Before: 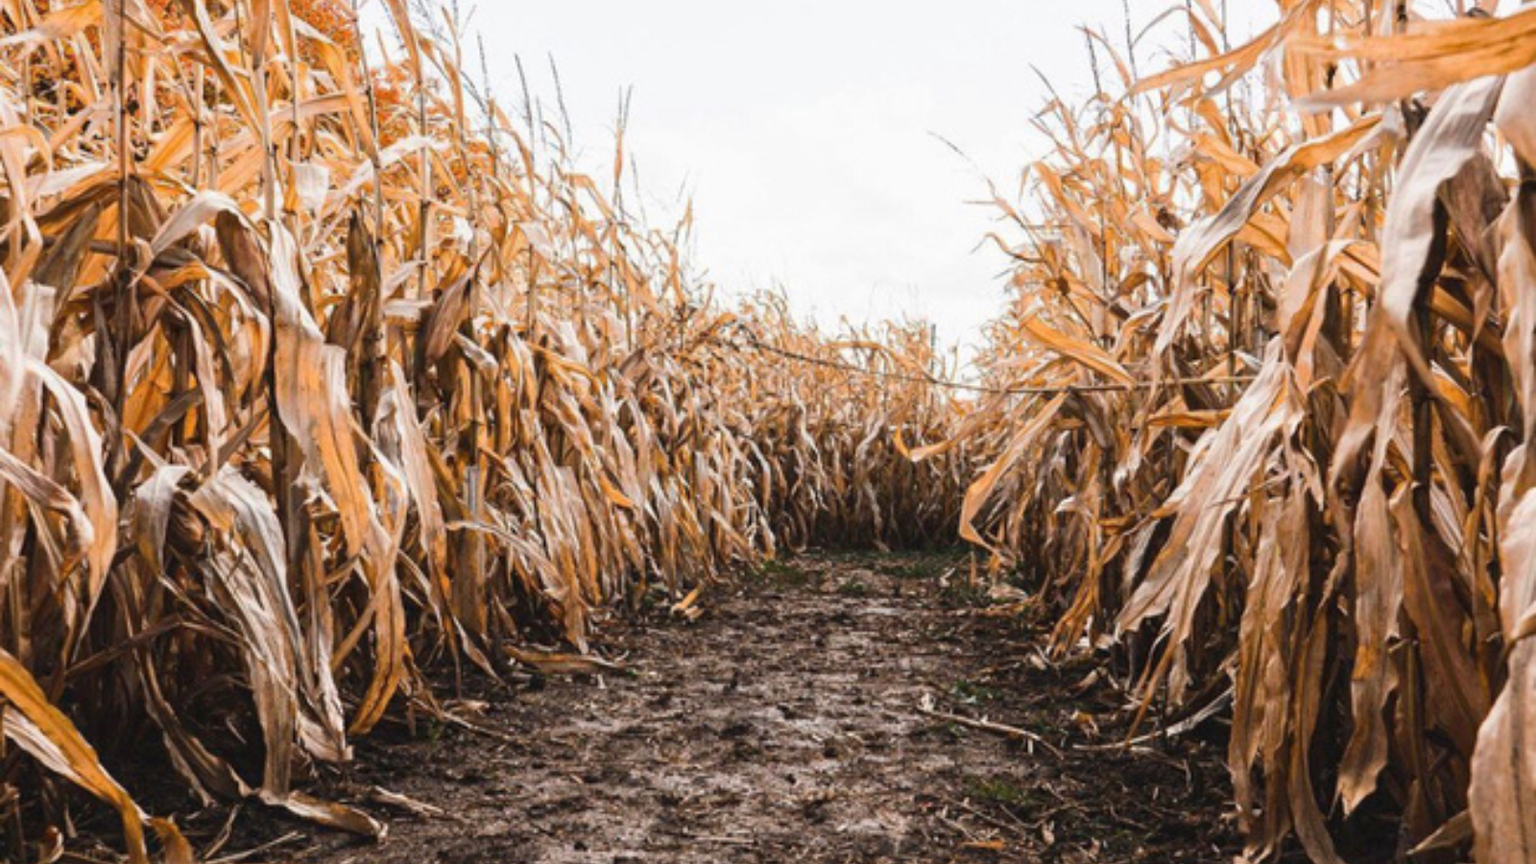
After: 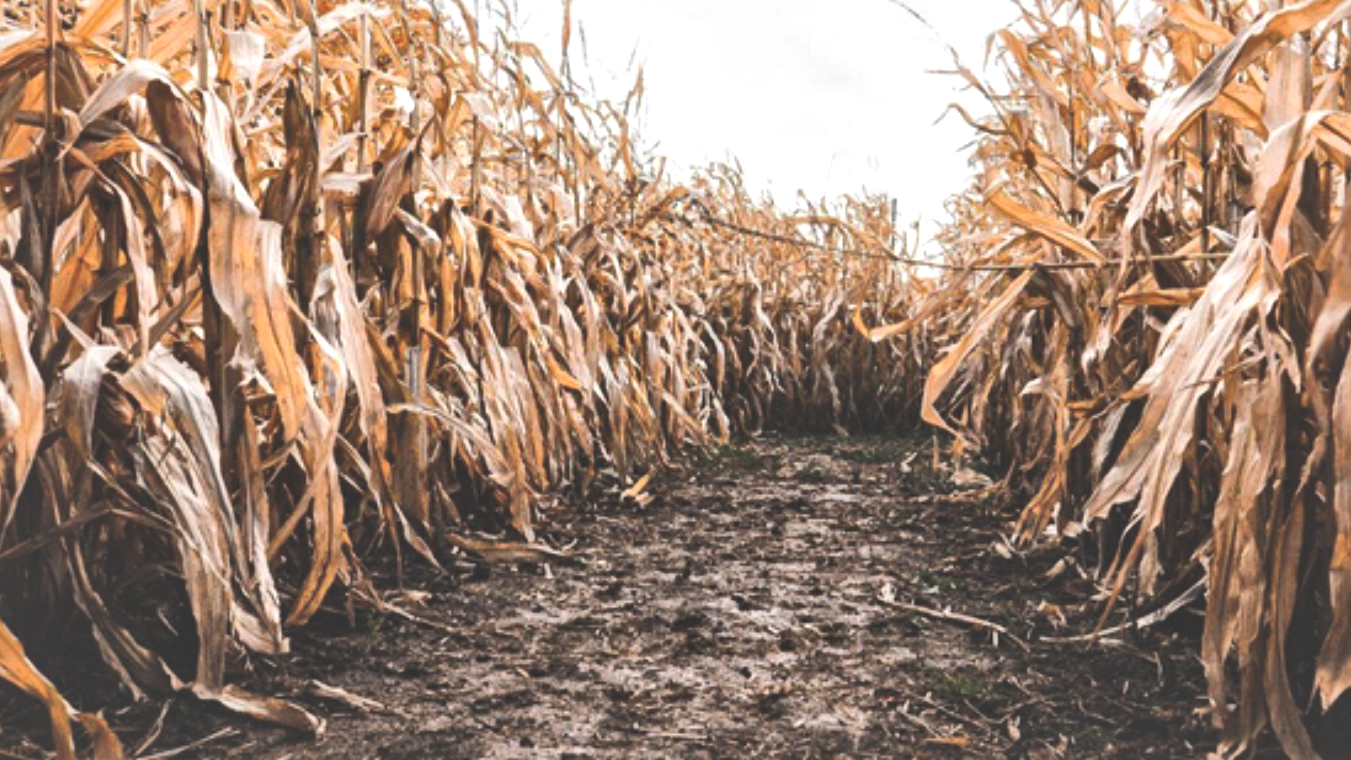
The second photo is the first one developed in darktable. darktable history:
crop and rotate: left 4.89%, top 15.496%, right 10.669%
exposure: black level correction -0.042, exposure 0.062 EV, compensate exposure bias true, compensate highlight preservation false
local contrast: mode bilateral grid, contrast 21, coarseness 51, detail 172%, midtone range 0.2
